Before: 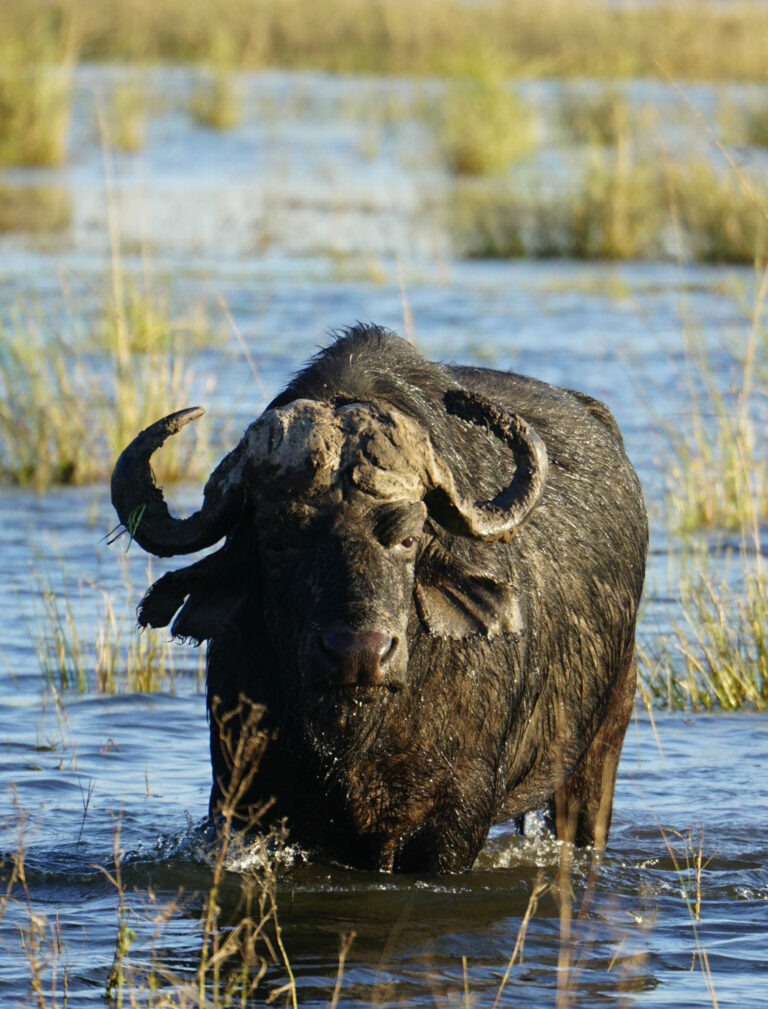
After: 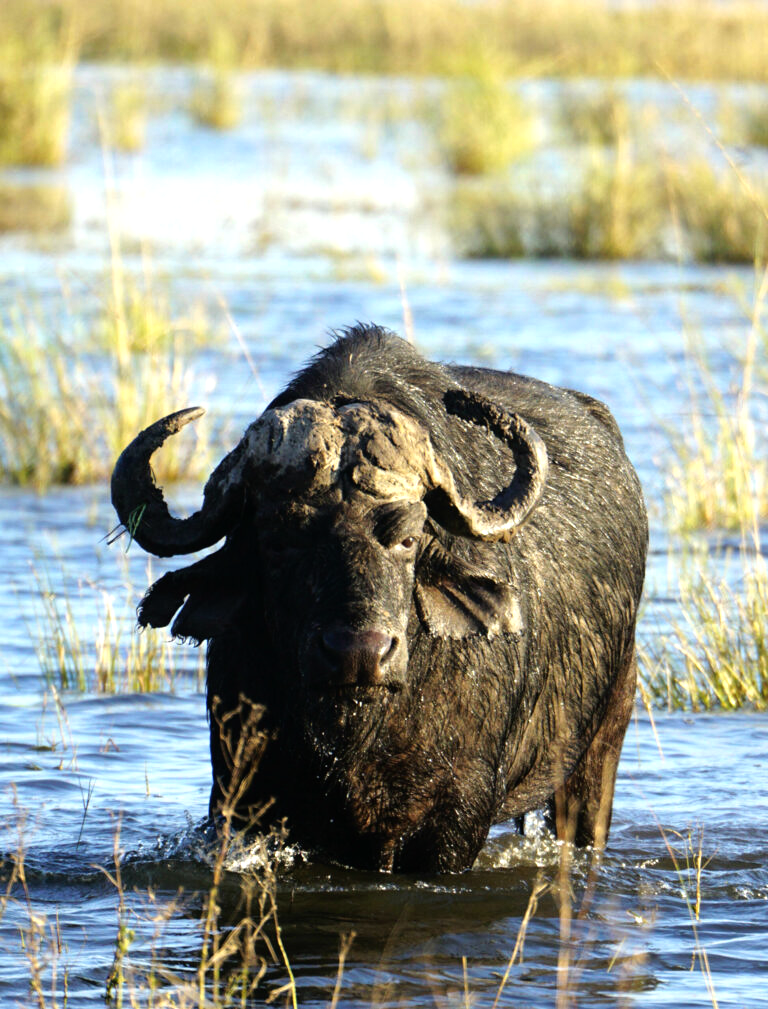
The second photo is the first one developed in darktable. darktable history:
tone equalizer: -8 EV -0.711 EV, -7 EV -0.686 EV, -6 EV -0.596 EV, -5 EV -0.397 EV, -3 EV 0.396 EV, -2 EV 0.6 EV, -1 EV 0.677 EV, +0 EV 0.764 EV
